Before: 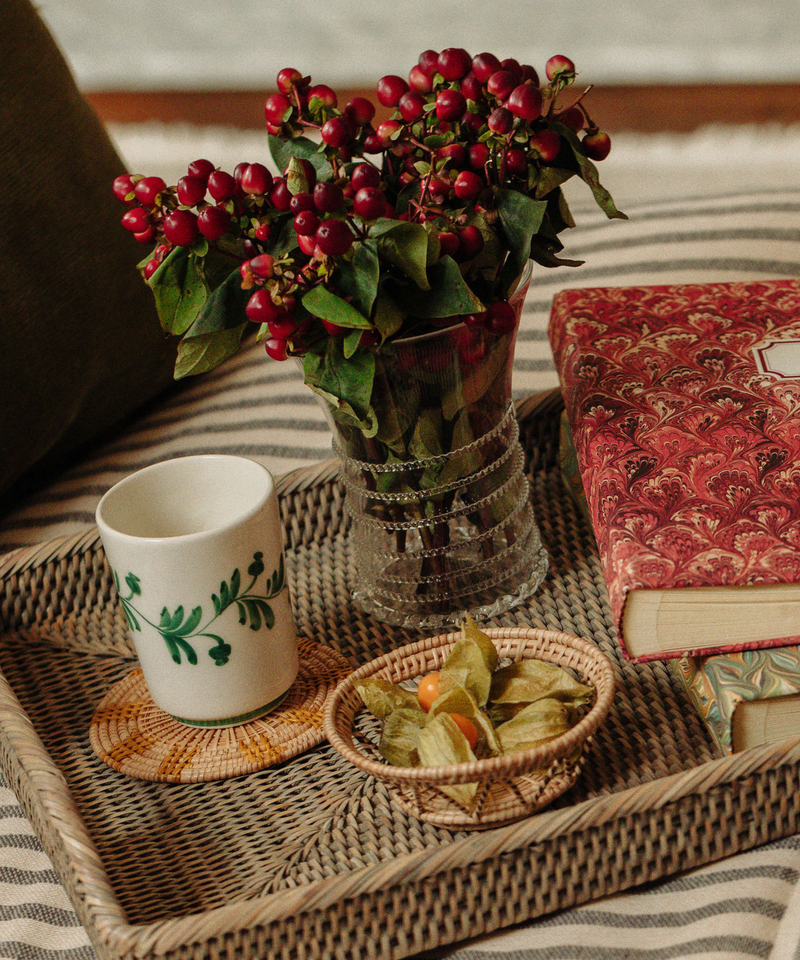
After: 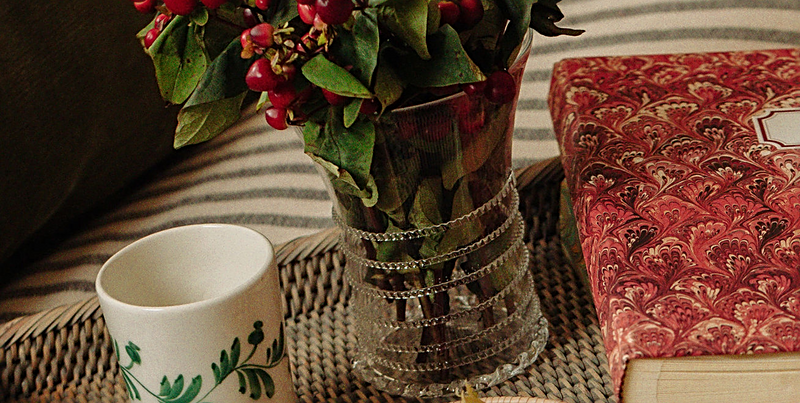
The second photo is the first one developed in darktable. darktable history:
crop and rotate: top 24.115%, bottom 33.89%
sharpen: on, module defaults
